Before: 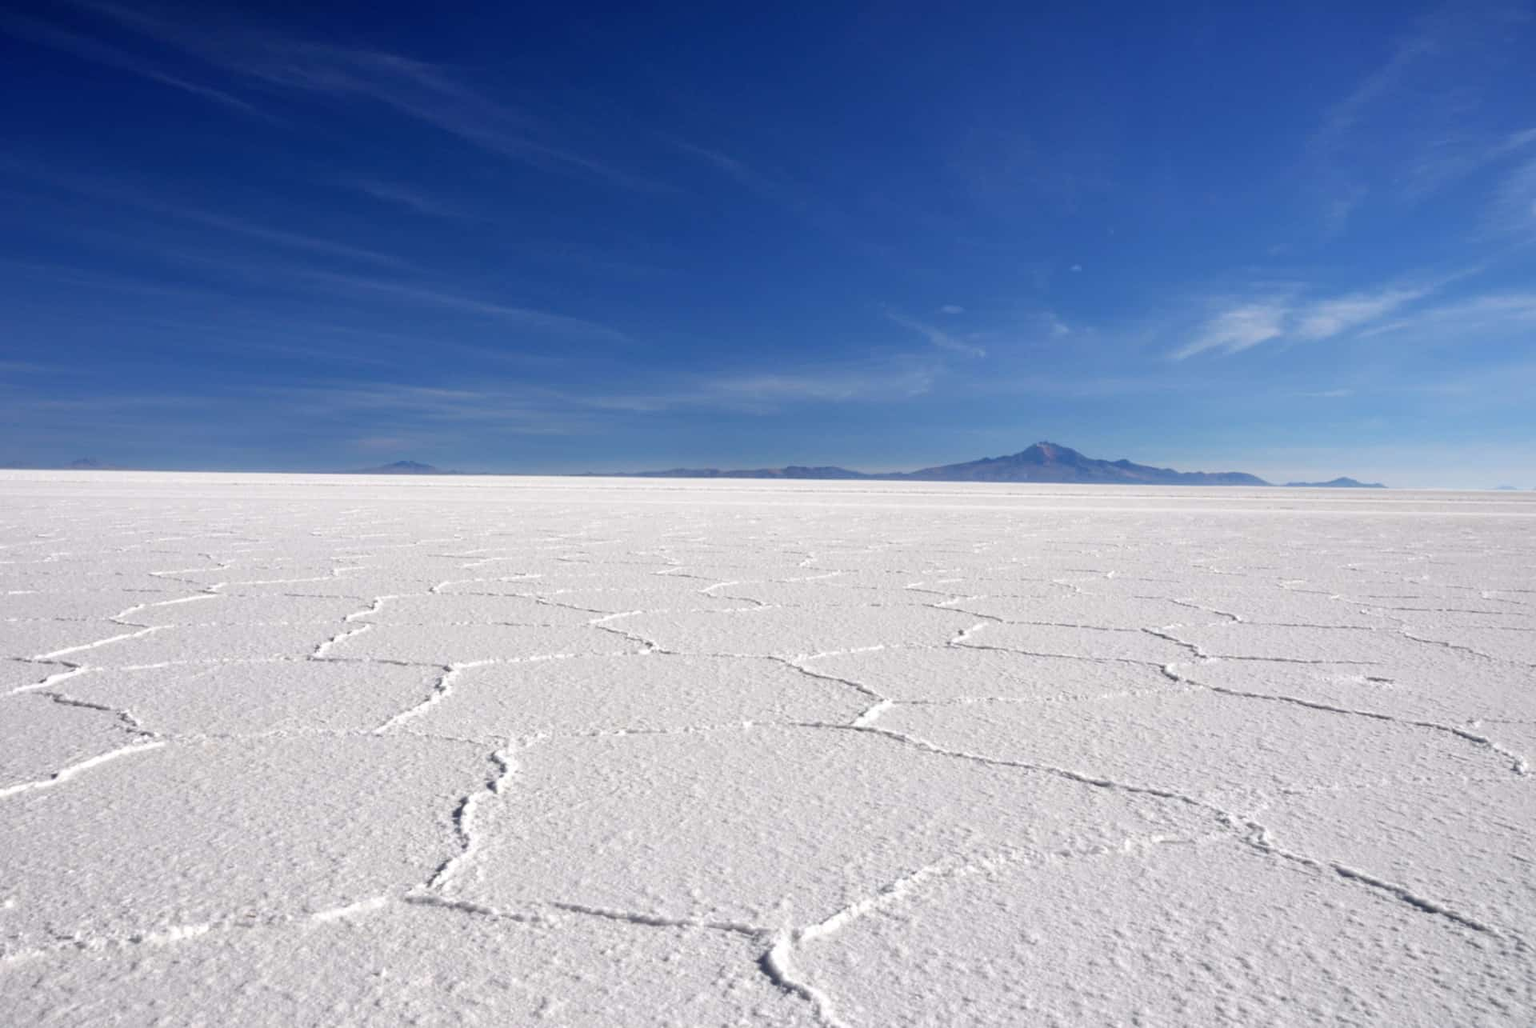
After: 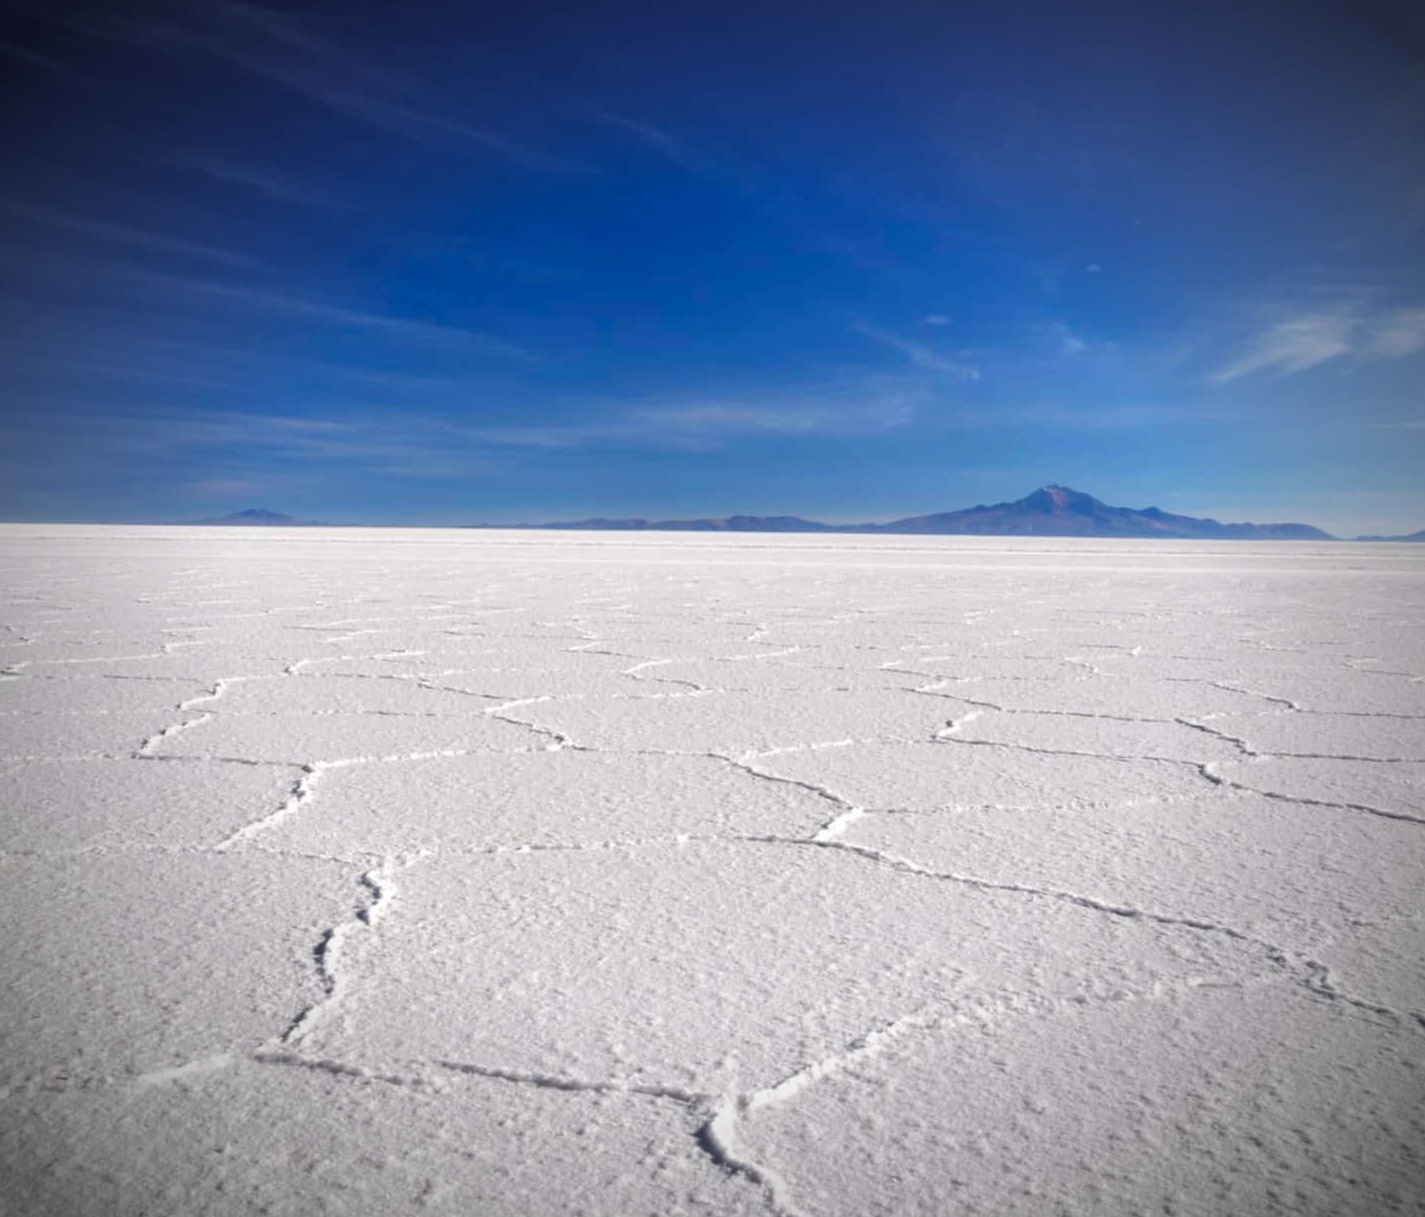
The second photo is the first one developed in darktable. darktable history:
color balance rgb: perceptual saturation grading › global saturation 25%, global vibrance 20%
contrast brightness saturation: saturation -0.05
crop and rotate: left 13.15%, top 5.251%, right 12.609%
vignetting: fall-off start 67.5%, fall-off radius 67.23%, brightness -0.813, automatic ratio true
